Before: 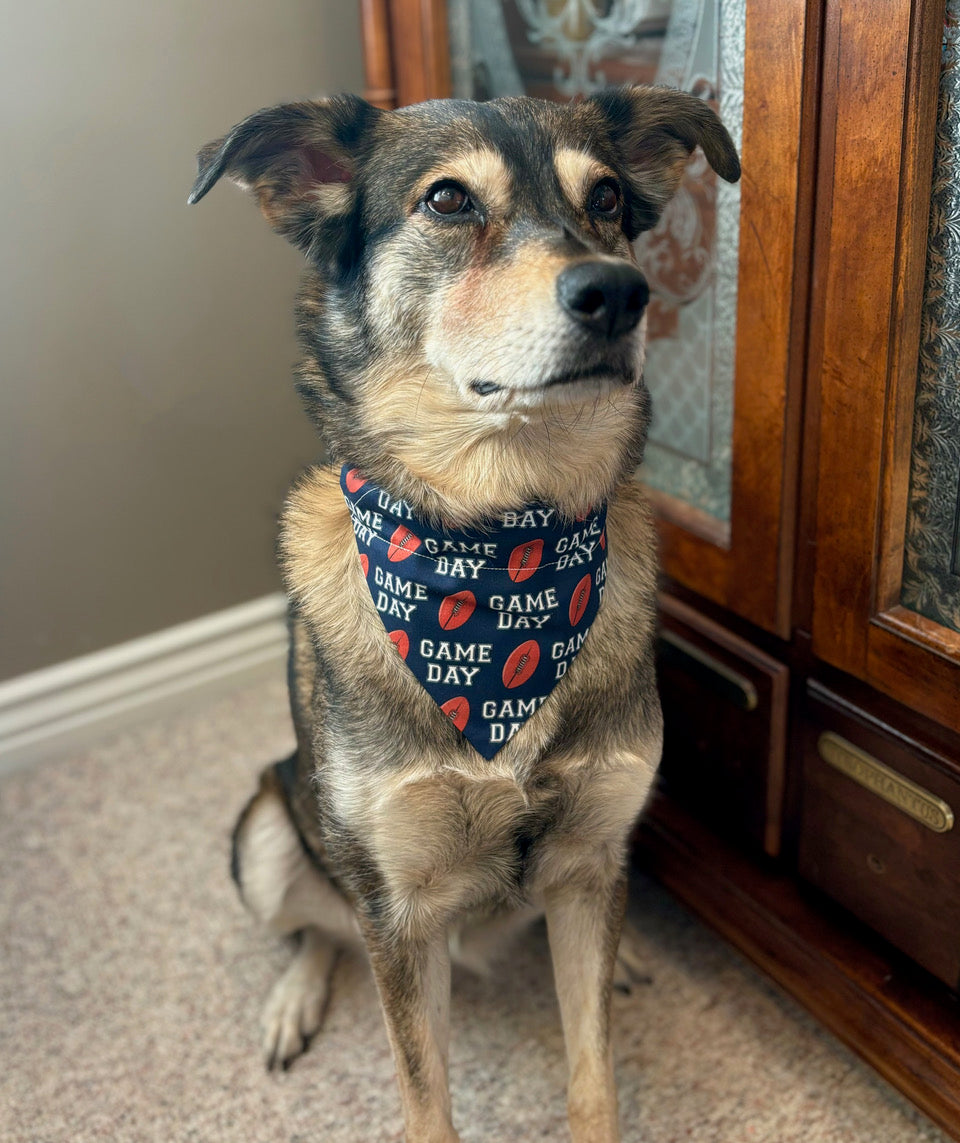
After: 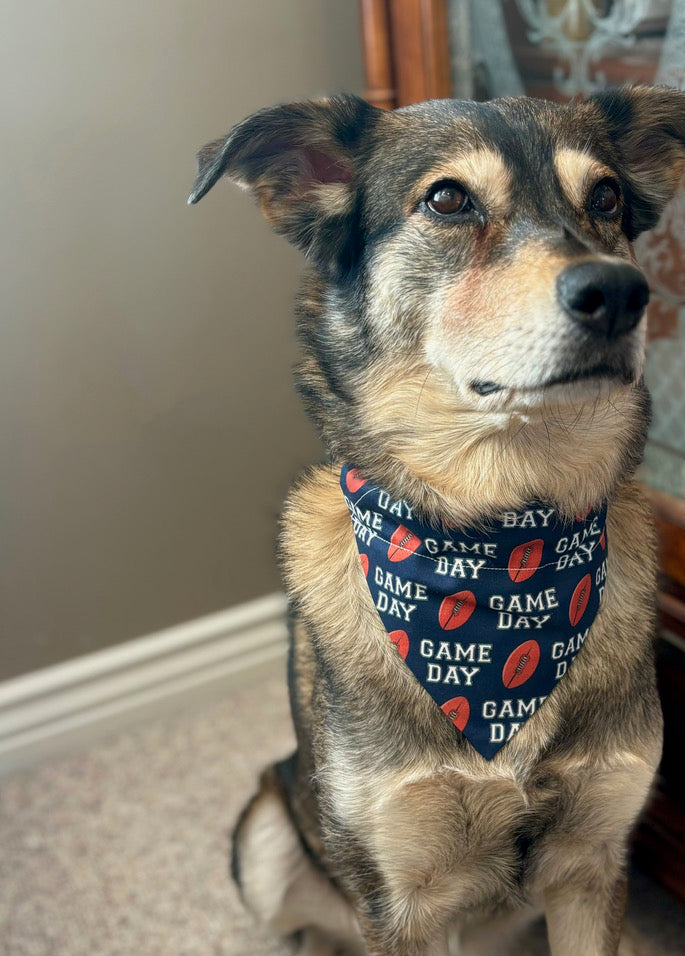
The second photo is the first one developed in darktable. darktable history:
crop: right 28.612%, bottom 16.297%
